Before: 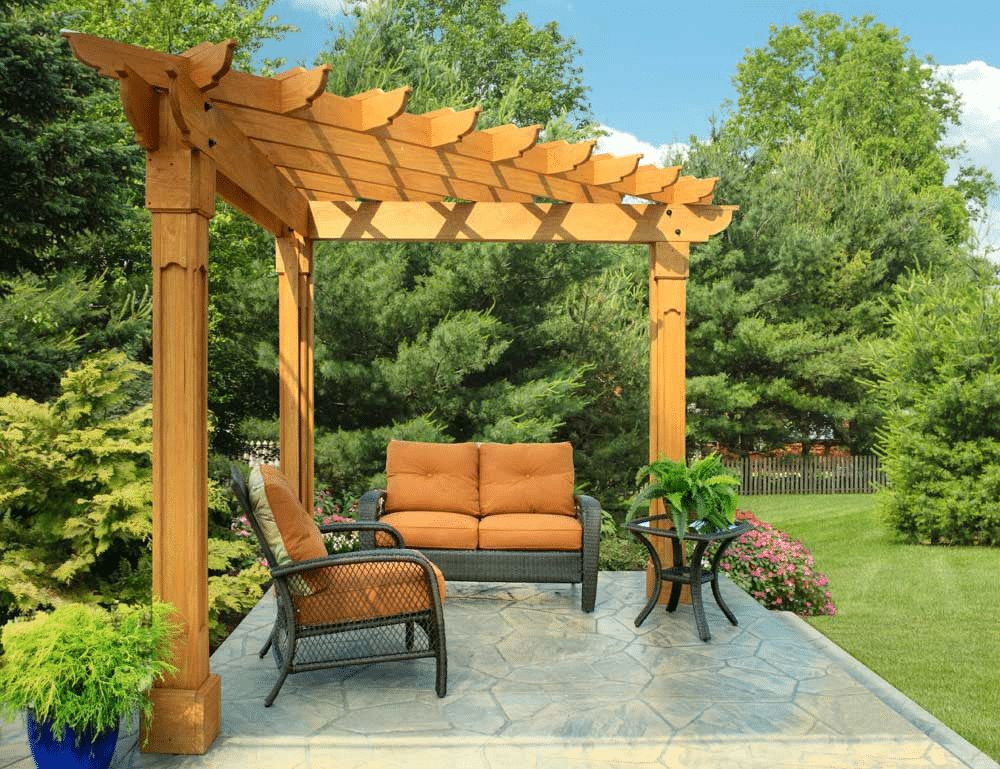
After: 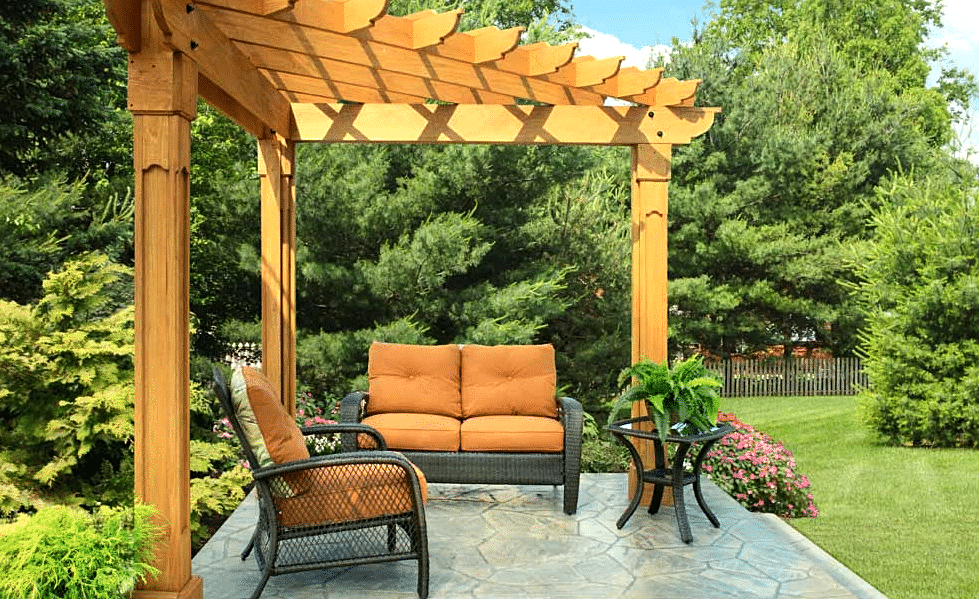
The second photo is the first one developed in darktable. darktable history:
tone equalizer: -8 EV -0.417 EV, -7 EV -0.389 EV, -6 EV -0.333 EV, -5 EV -0.222 EV, -3 EV 0.222 EV, -2 EV 0.333 EV, -1 EV 0.389 EV, +0 EV 0.417 EV, edges refinement/feathering 500, mask exposure compensation -1.57 EV, preserve details no
sharpen: amount 0.2
crop and rotate: left 1.814%, top 12.818%, right 0.25%, bottom 9.225%
